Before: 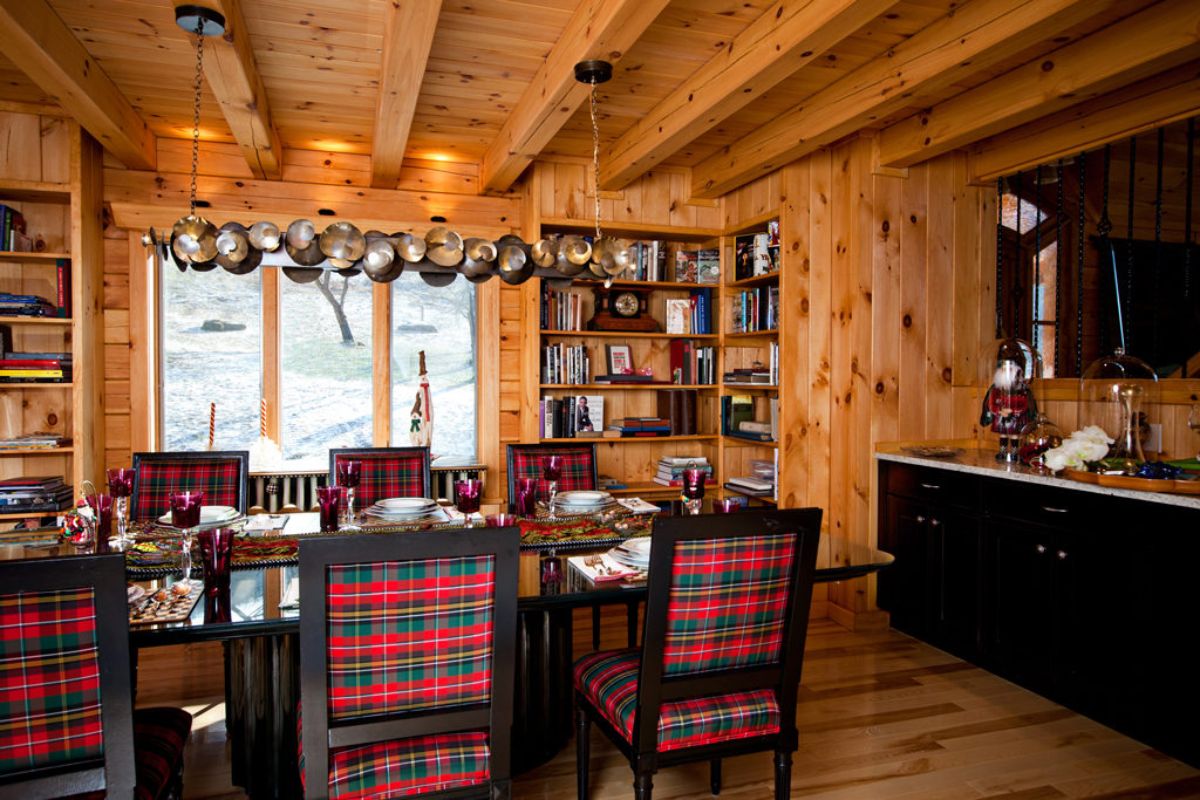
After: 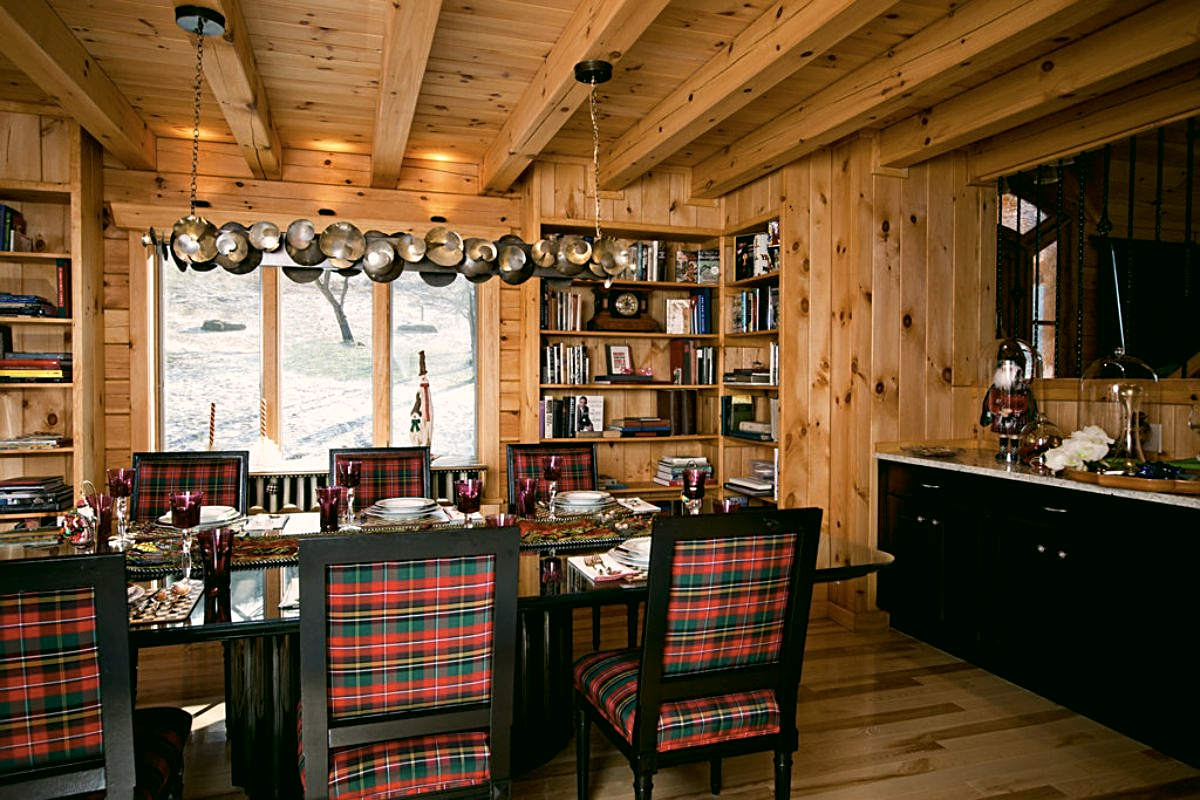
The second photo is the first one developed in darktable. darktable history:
sharpen: on, module defaults
contrast brightness saturation: contrast 0.06, brightness -0.01, saturation -0.23
color correction: highlights a* 4.02, highlights b* 4.98, shadows a* -7.55, shadows b* 4.98
